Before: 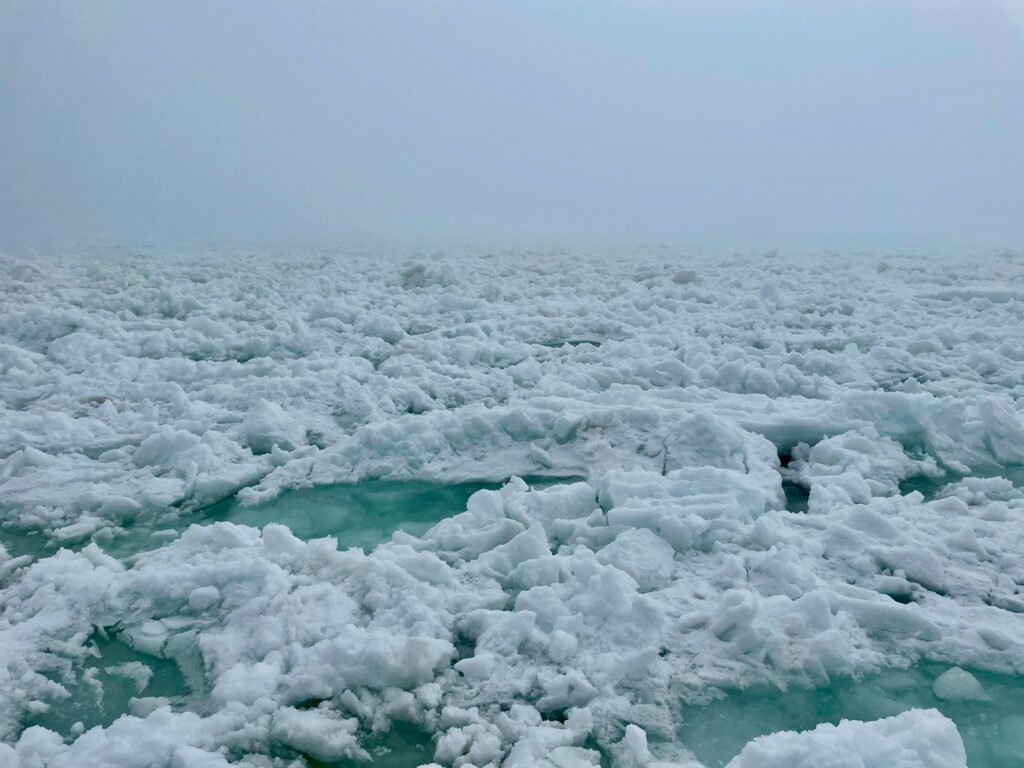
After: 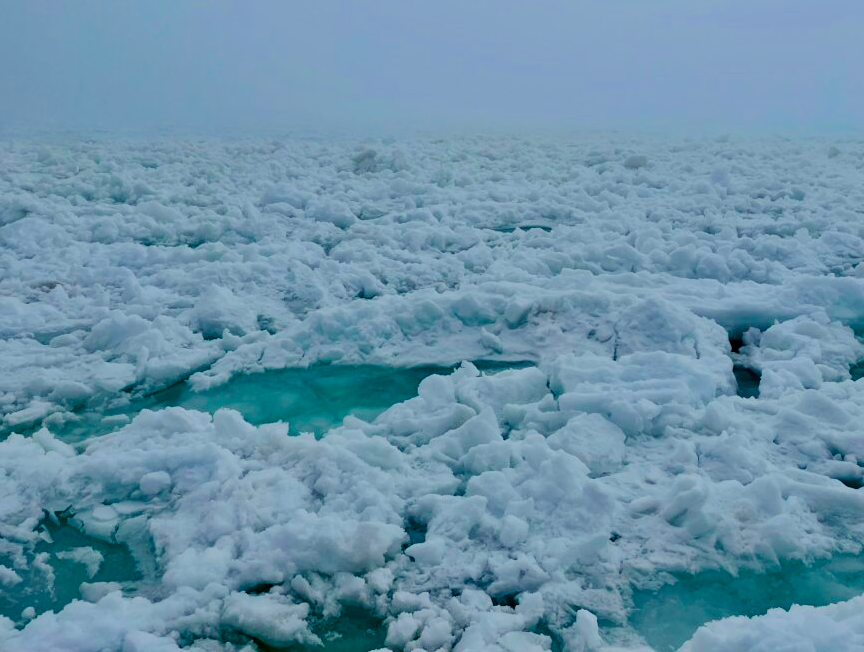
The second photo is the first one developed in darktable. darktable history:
crop and rotate: left 4.881%, top 14.984%, right 10.696%
color balance rgb: shadows lift › luminance -21.543%, shadows lift › chroma 6.577%, shadows lift › hue 270.51°, perceptual saturation grading › global saturation 30.597%, global vibrance 30.836%
filmic rgb: black relative exposure -7.65 EV, white relative exposure 4.56 EV, hardness 3.61, color science v6 (2022)
contrast brightness saturation: contrast 0.028, brightness -0.041
